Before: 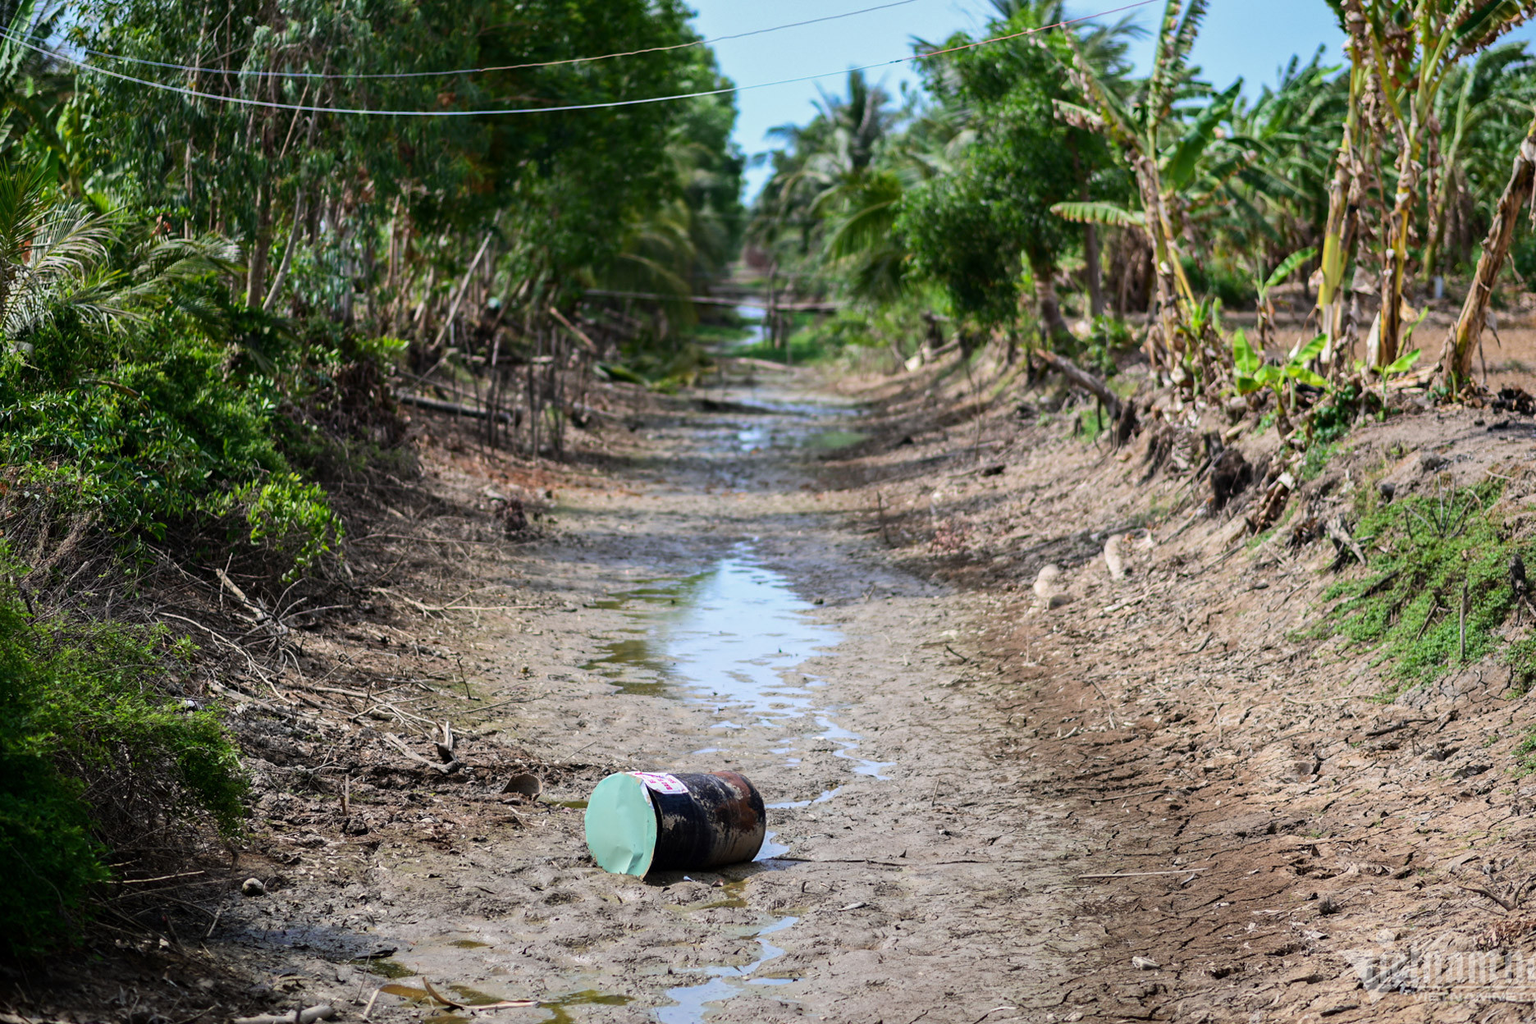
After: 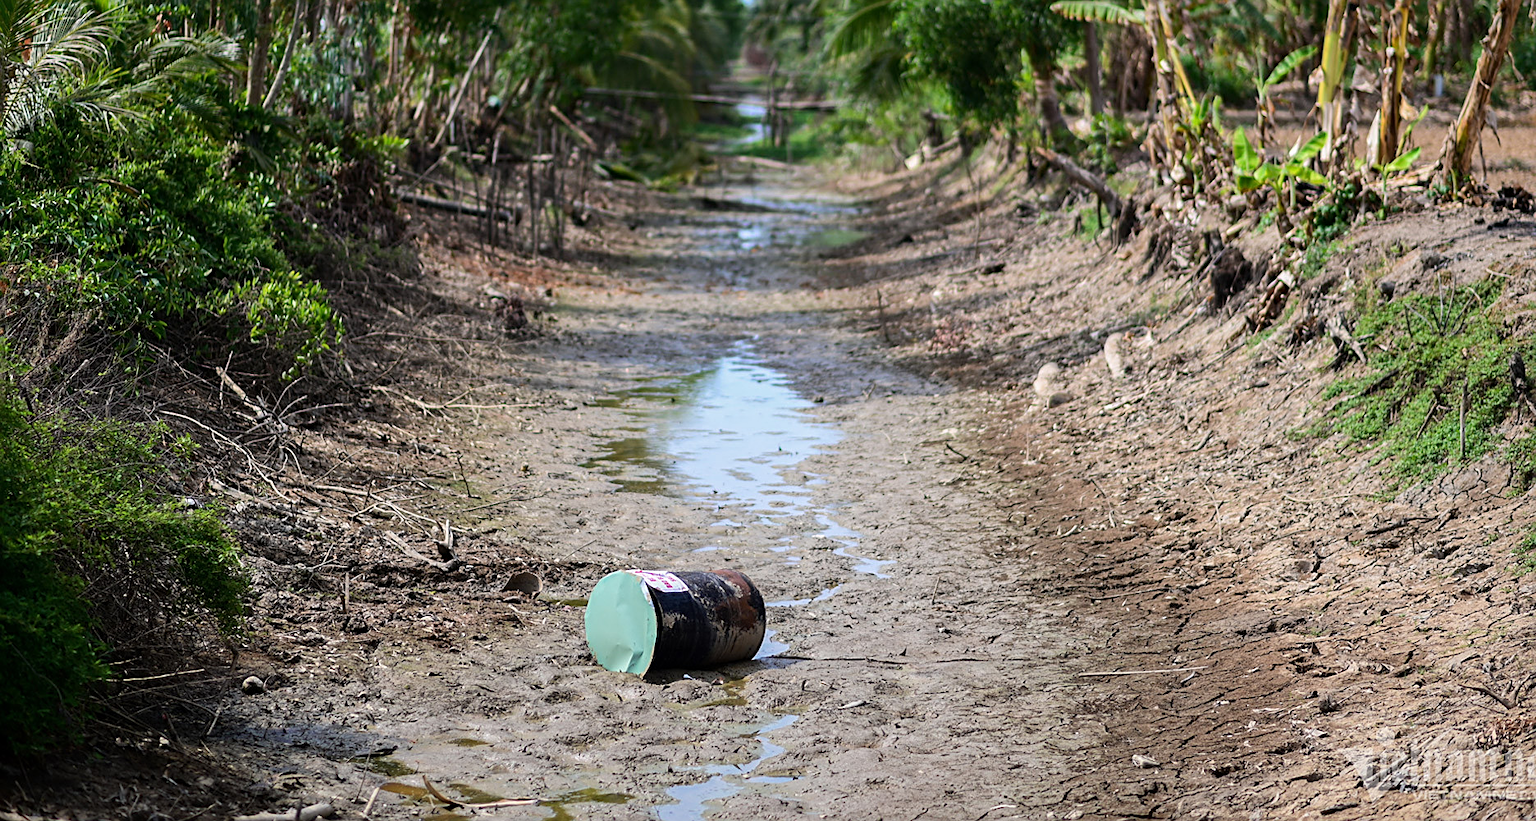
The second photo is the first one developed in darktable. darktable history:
crop and rotate: top 19.783%
sharpen: on, module defaults
